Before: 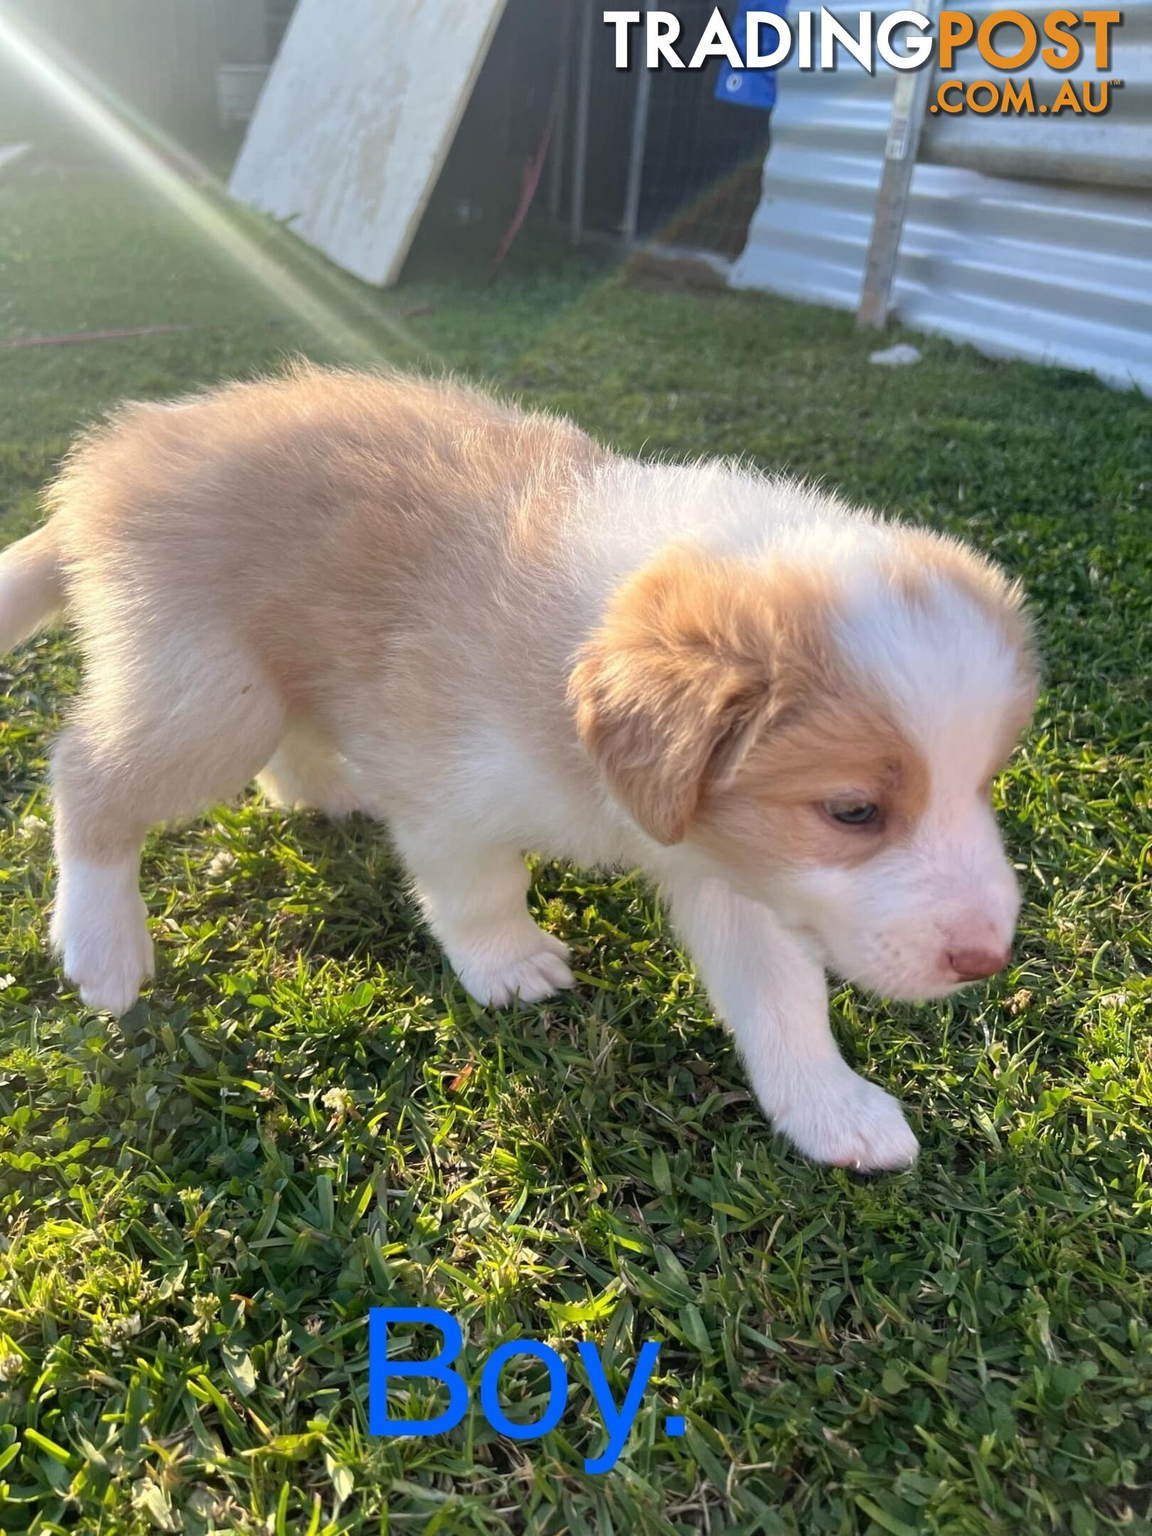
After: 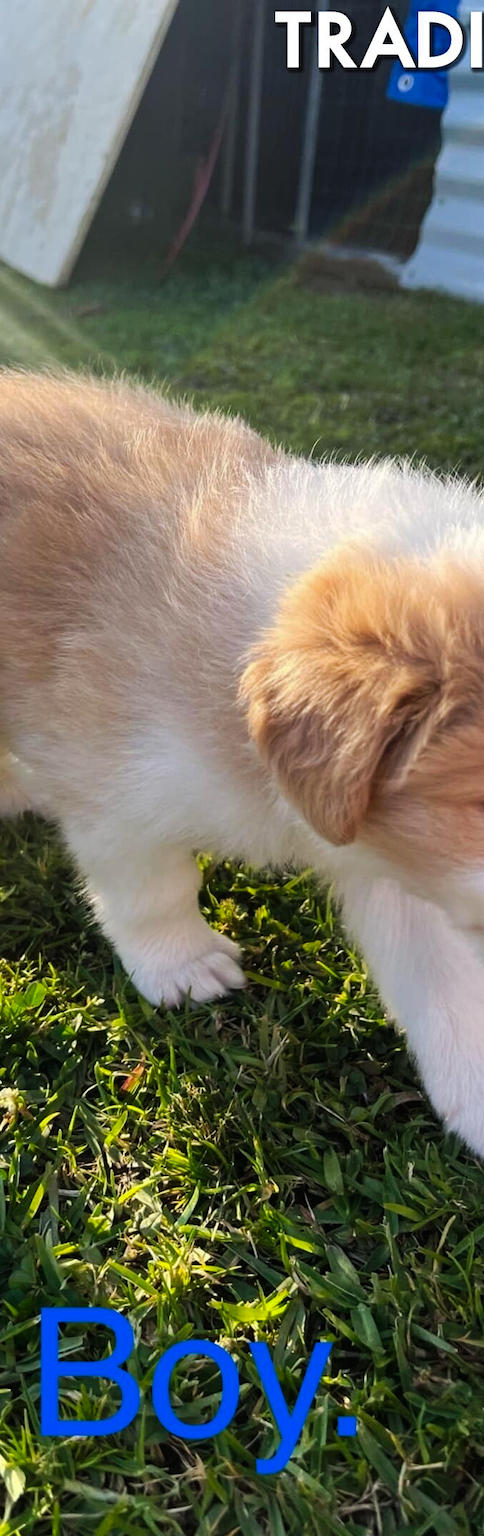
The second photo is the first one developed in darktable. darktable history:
crop: left 28.577%, right 29.29%
tone curve: curves: ch0 [(0, 0) (0.003, 0.008) (0.011, 0.011) (0.025, 0.014) (0.044, 0.021) (0.069, 0.029) (0.1, 0.042) (0.136, 0.06) (0.177, 0.09) (0.224, 0.126) (0.277, 0.177) (0.335, 0.243) (0.399, 0.31) (0.468, 0.388) (0.543, 0.484) (0.623, 0.585) (0.709, 0.683) (0.801, 0.775) (0.898, 0.873) (1, 1)], preserve colors none
